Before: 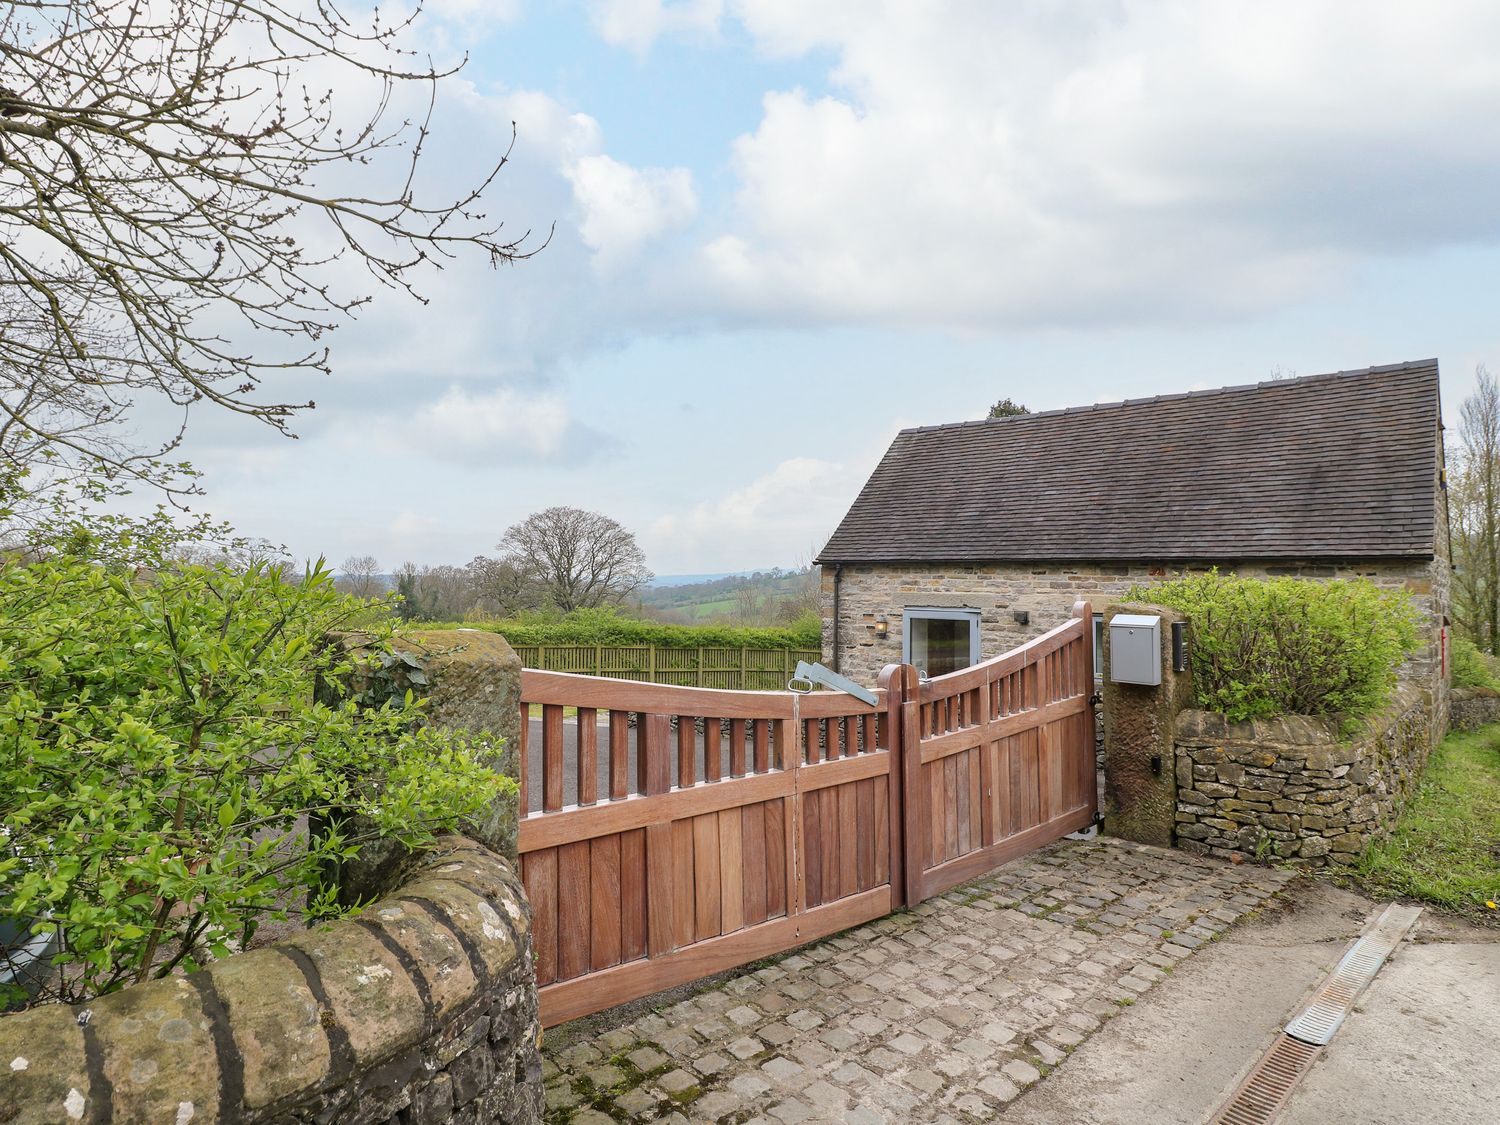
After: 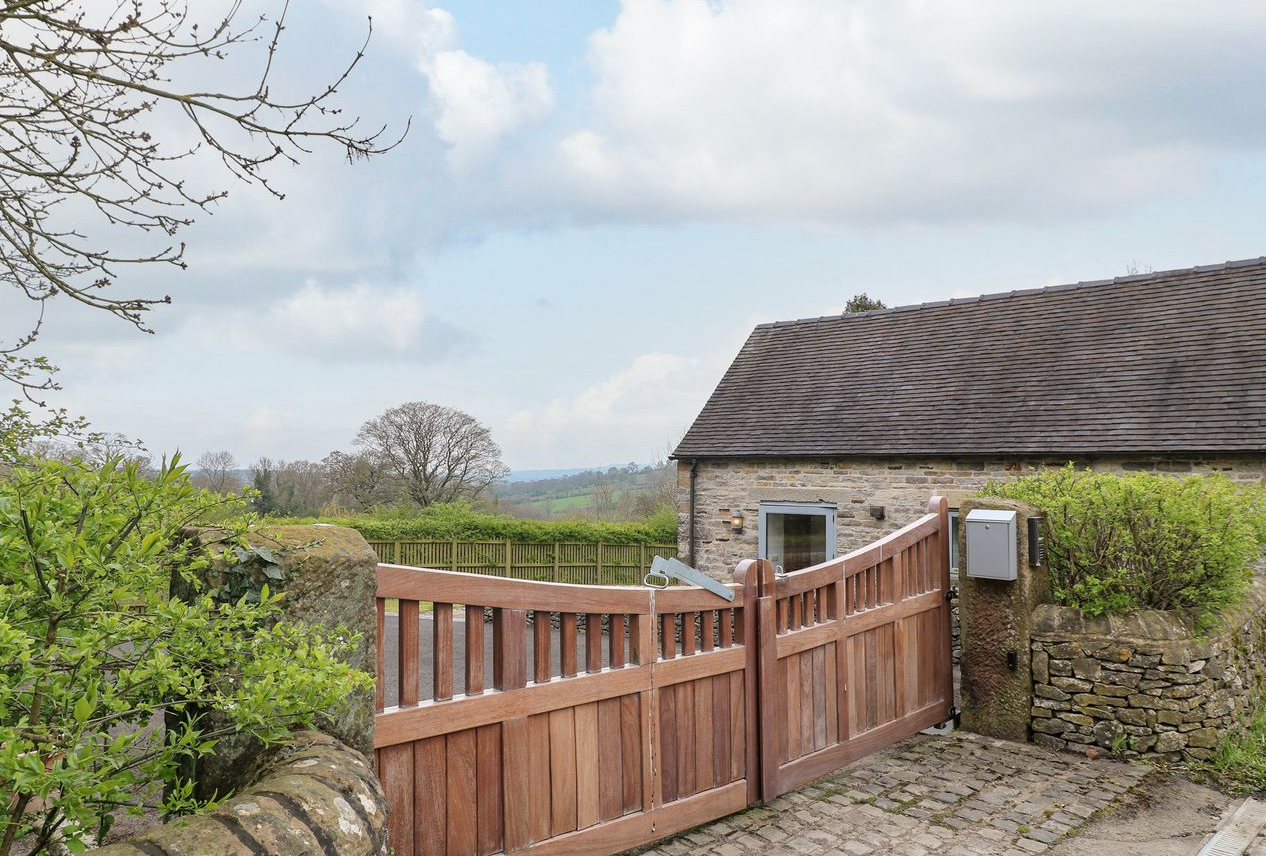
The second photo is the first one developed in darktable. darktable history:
crop and rotate: left 9.643%, top 9.382%, right 5.956%, bottom 14.52%
contrast brightness saturation: saturation -0.062
